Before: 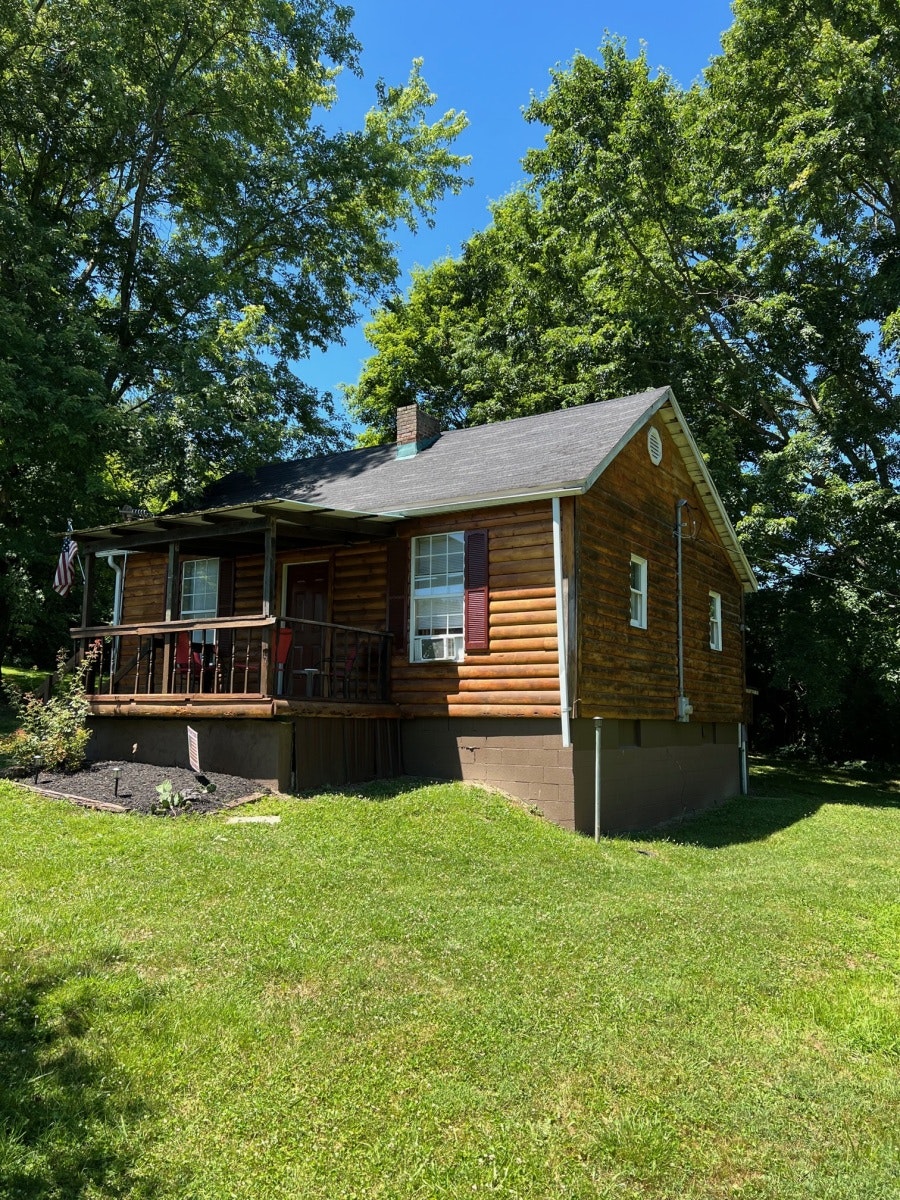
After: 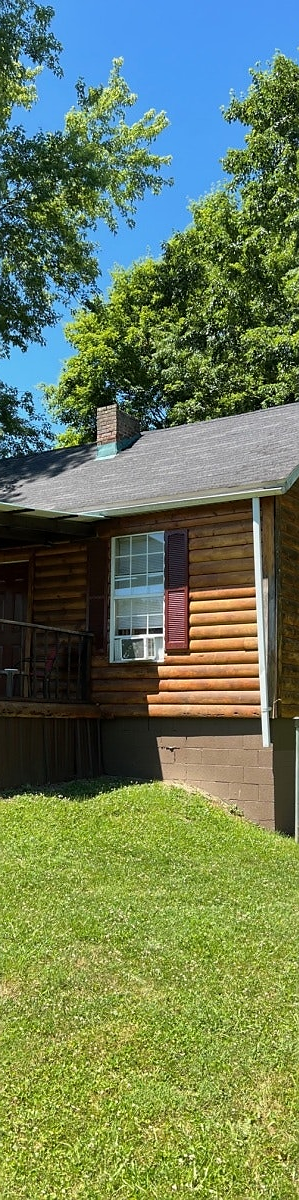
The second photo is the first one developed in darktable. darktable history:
sharpen: radius 1
crop: left 33.36%, right 33.36%
